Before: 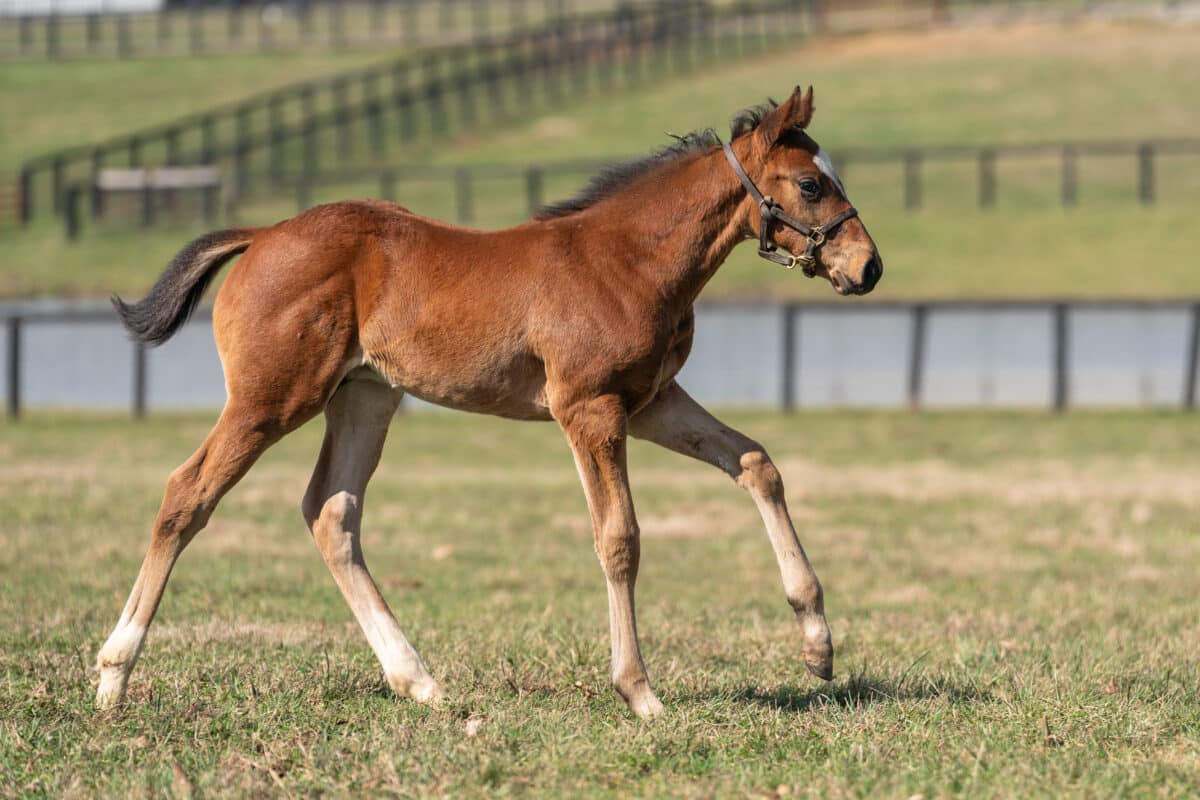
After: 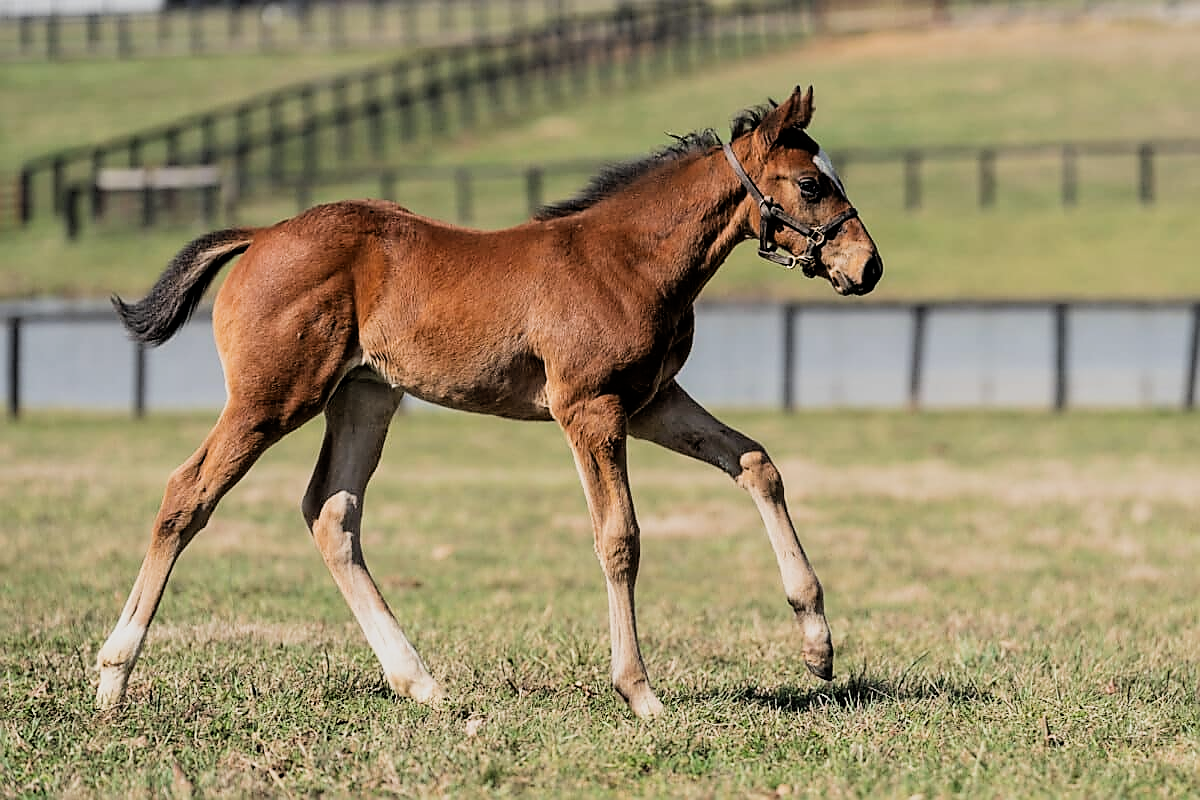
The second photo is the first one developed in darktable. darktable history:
filmic rgb: black relative exposure -5 EV, hardness 2.88, contrast 1.3, highlights saturation mix -30%
sharpen: radius 1.4, amount 1.25, threshold 0.7
